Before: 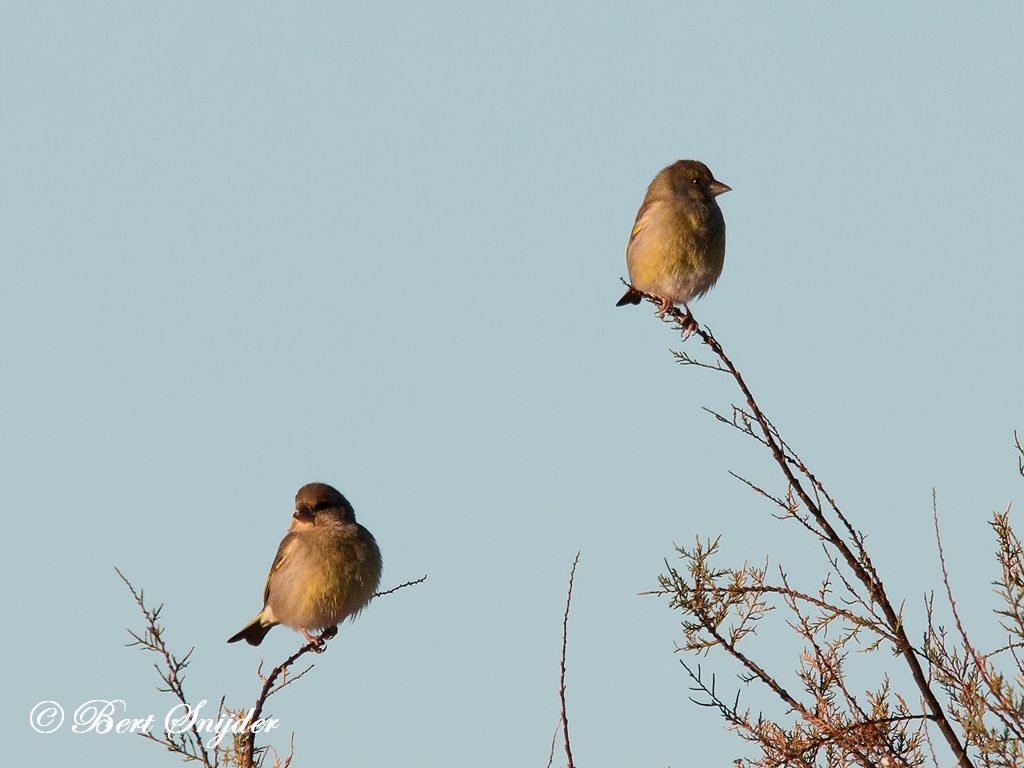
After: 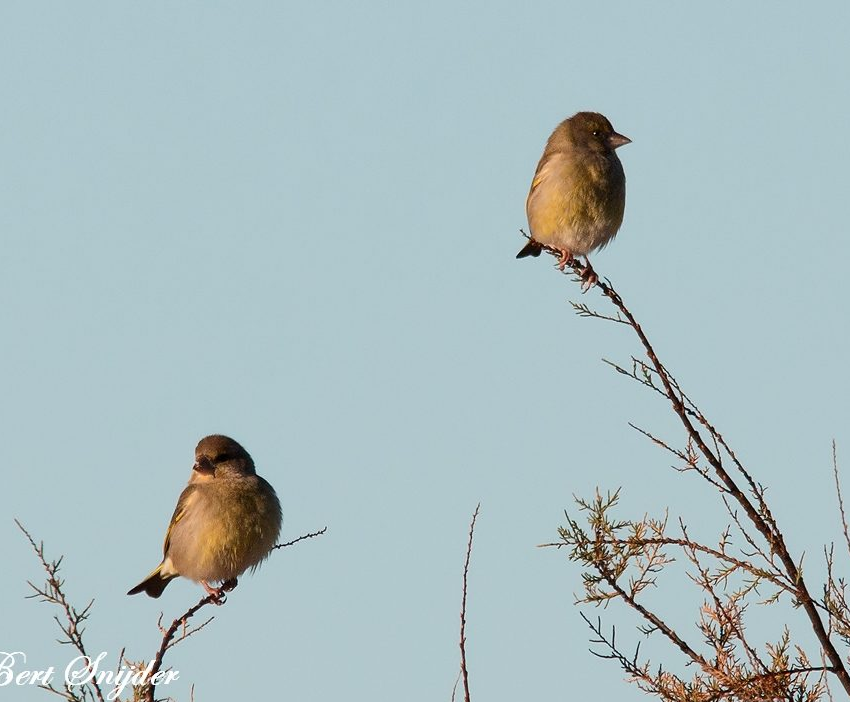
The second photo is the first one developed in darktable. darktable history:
crop: left 9.788%, top 6.277%, right 7.15%, bottom 2.238%
